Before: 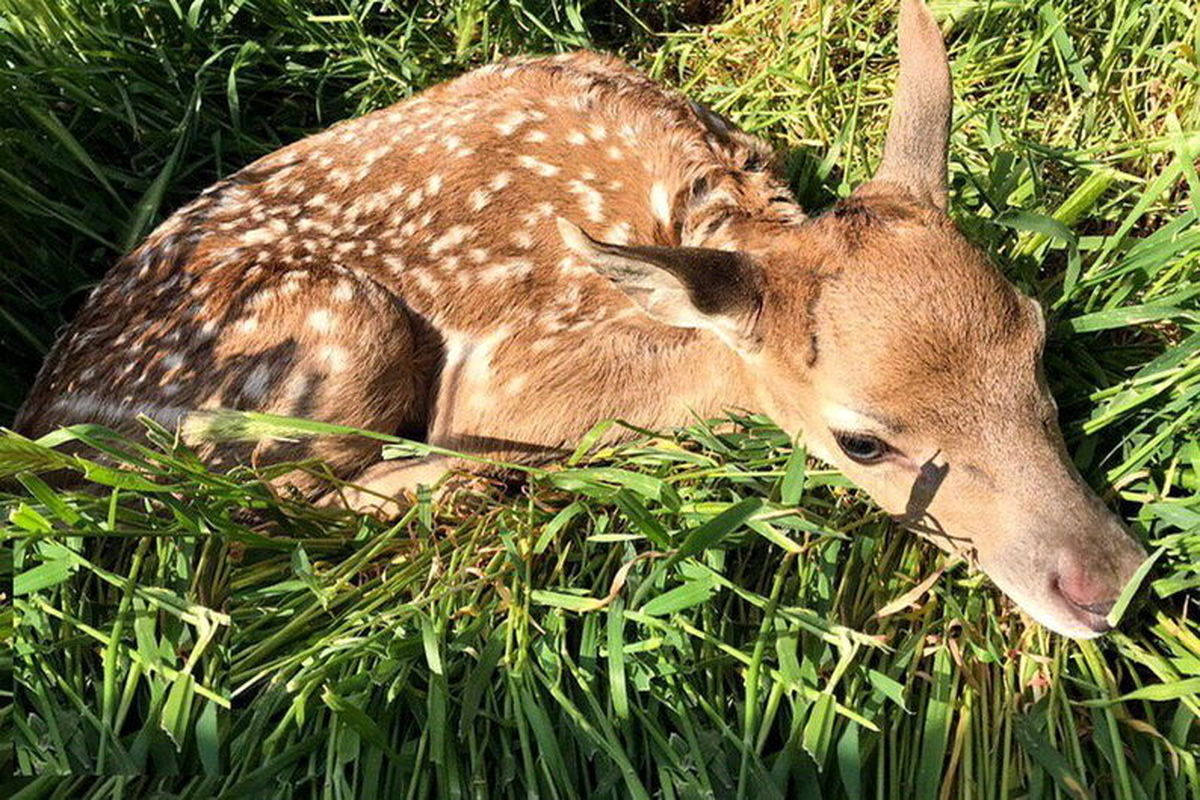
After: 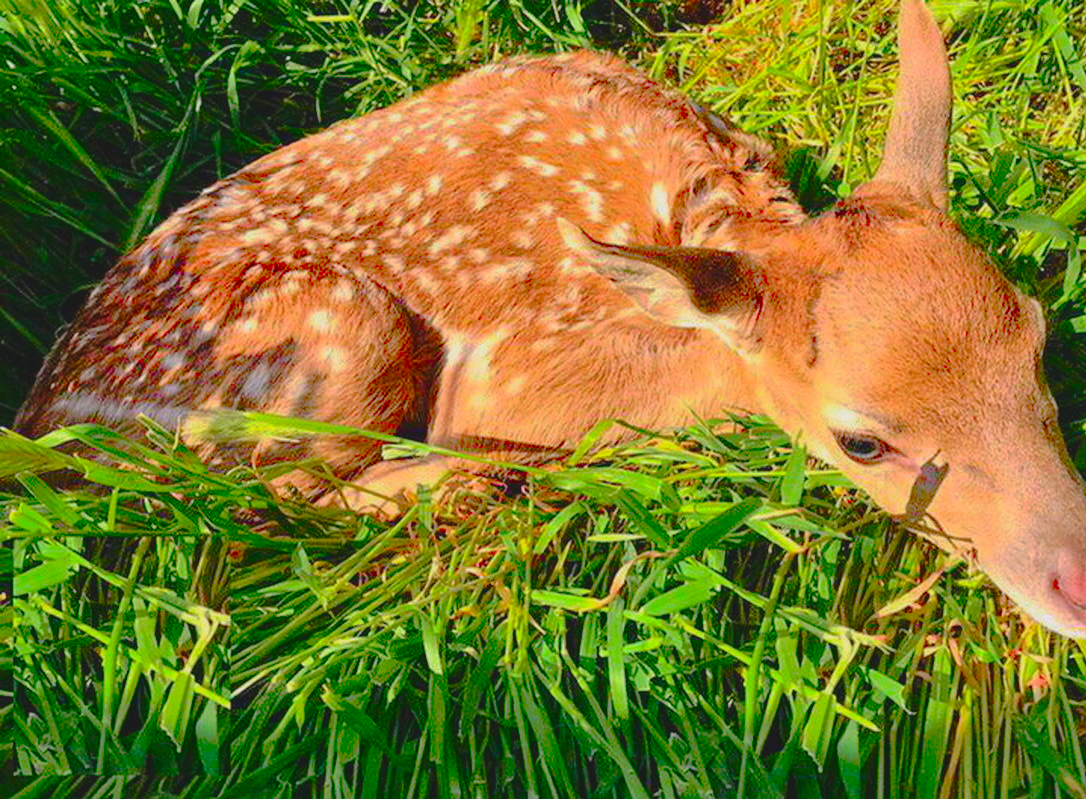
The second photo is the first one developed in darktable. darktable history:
shadows and highlights: shadows 25.27, white point adjustment -3.04, highlights -30.16, highlights color adjustment 49.89%
color correction: highlights a* 1.5, highlights b* -1.79, saturation 2.47
crop: right 9.495%, bottom 0.031%
tone curve: curves: ch0 [(0, 0) (0.003, 0.019) (0.011, 0.019) (0.025, 0.023) (0.044, 0.032) (0.069, 0.046) (0.1, 0.073) (0.136, 0.129) (0.177, 0.207) (0.224, 0.295) (0.277, 0.394) (0.335, 0.48) (0.399, 0.524) (0.468, 0.575) (0.543, 0.628) (0.623, 0.684) (0.709, 0.739) (0.801, 0.808) (0.898, 0.9) (1, 1)], preserve colors none
exposure: black level correction -0.014, exposure -0.186 EV, compensate exposure bias true, compensate highlight preservation false
